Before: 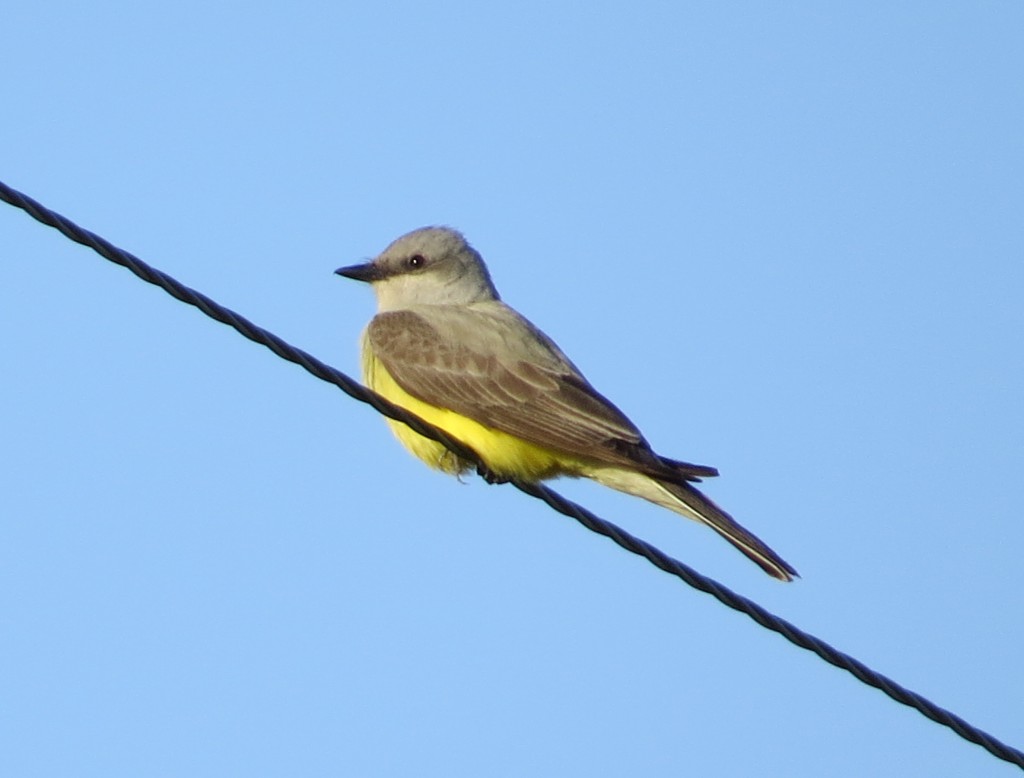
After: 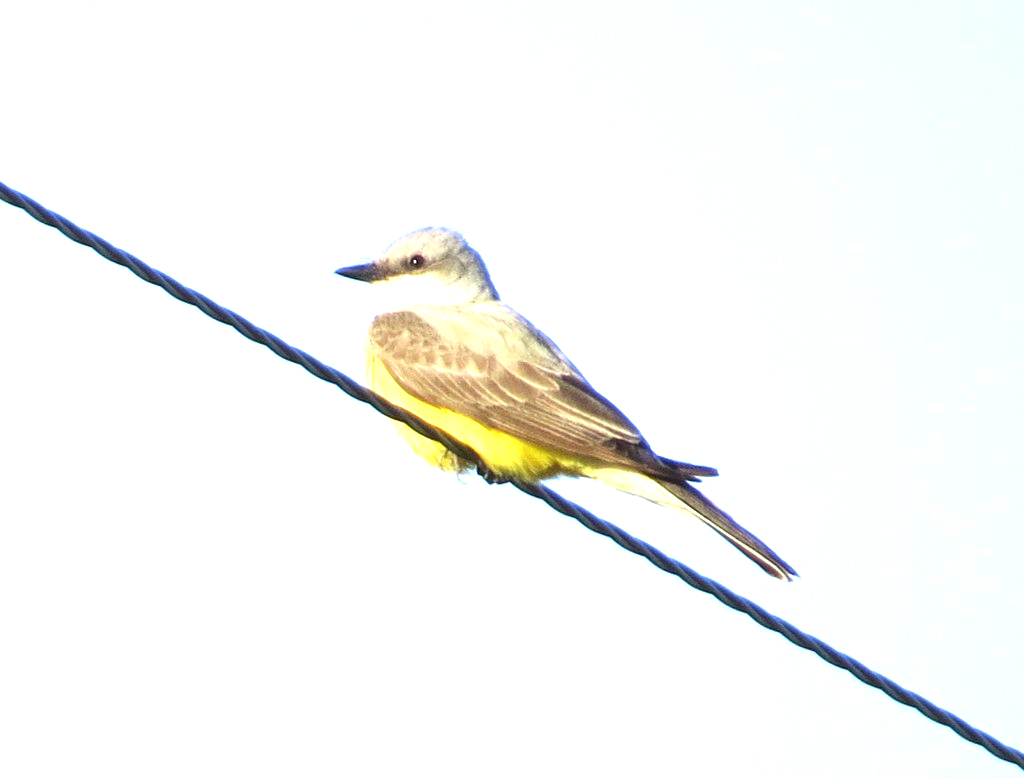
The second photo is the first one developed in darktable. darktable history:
exposure: black level correction 0, exposure 1.748 EV, compensate highlight preservation false
